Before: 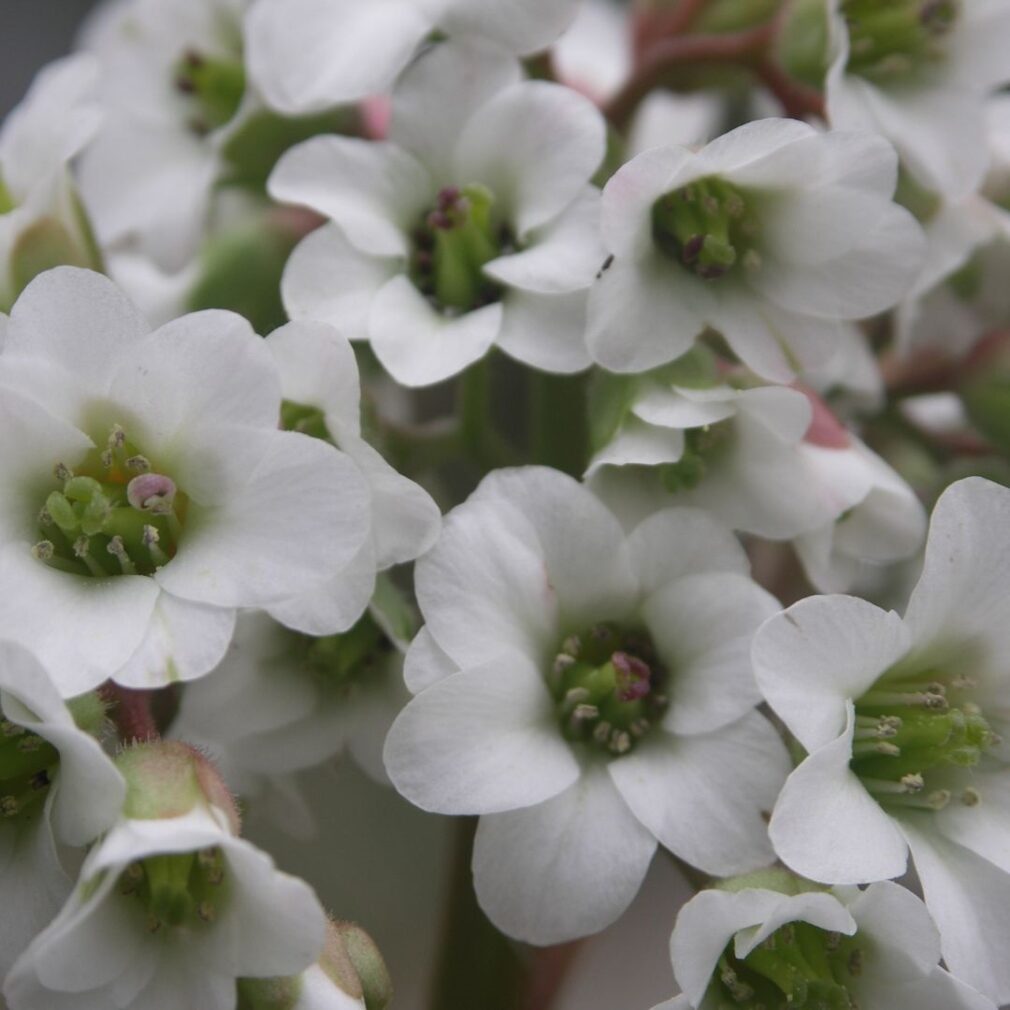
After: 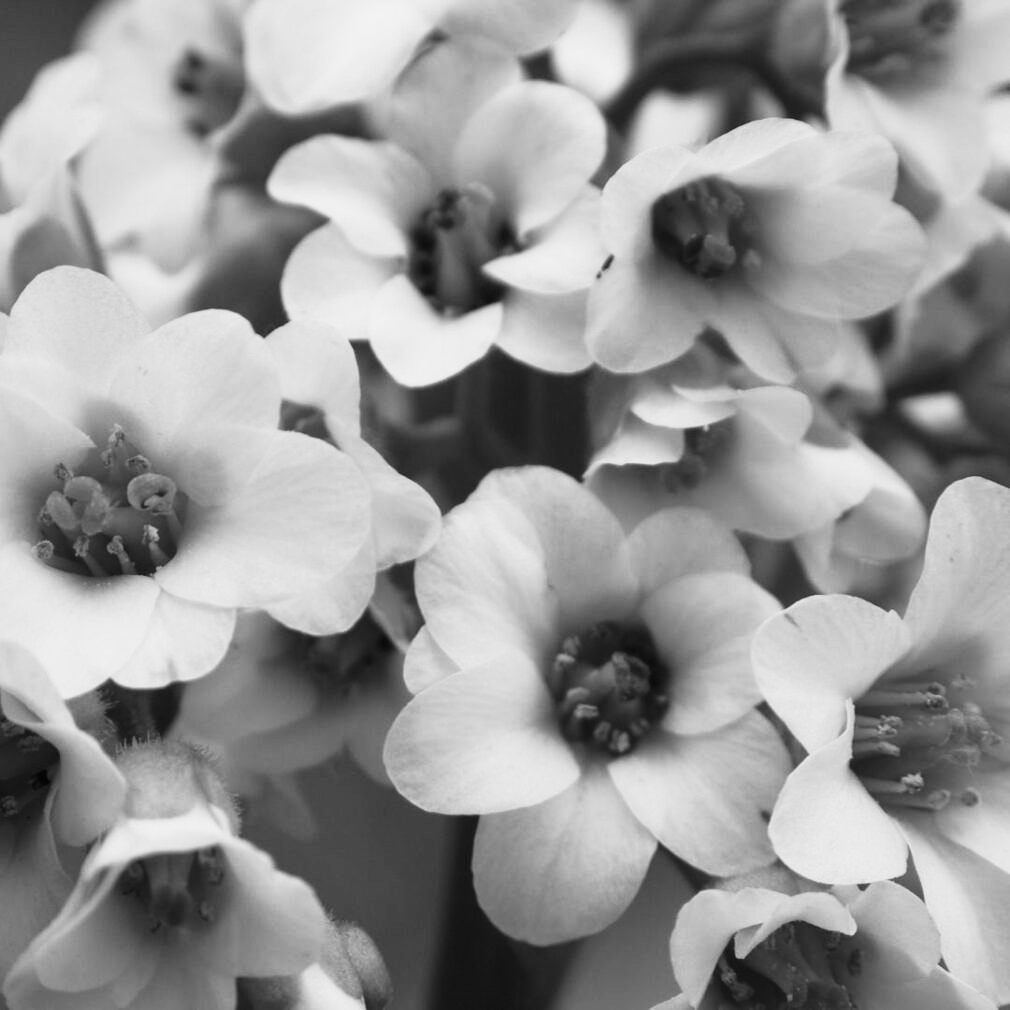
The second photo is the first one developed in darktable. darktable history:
monochrome: on, module defaults
tone curve: curves: ch0 [(0.016, 0.011) (0.084, 0.026) (0.469, 0.508) (0.721, 0.862) (1, 1)], color space Lab, linked channels, preserve colors none
